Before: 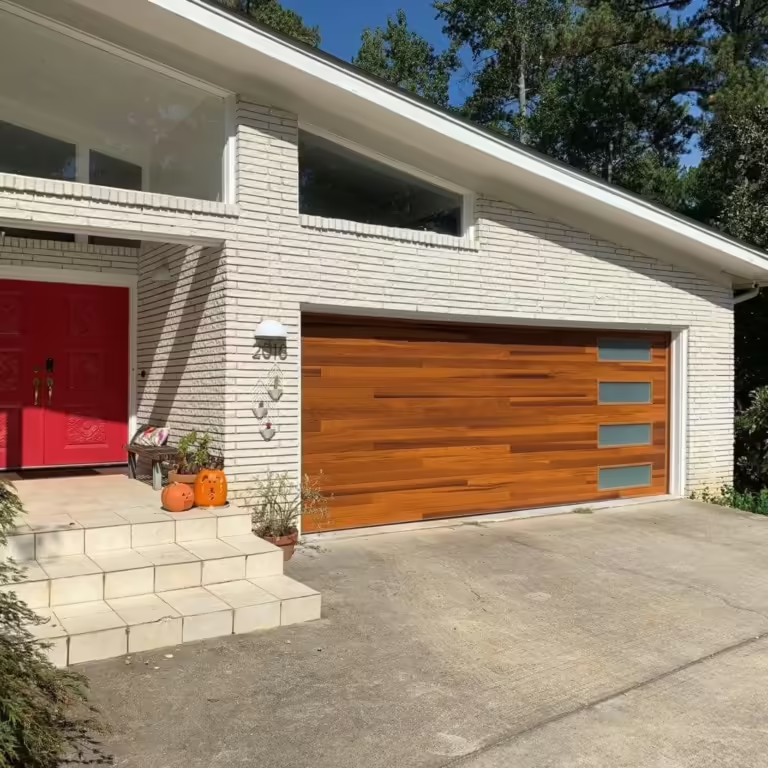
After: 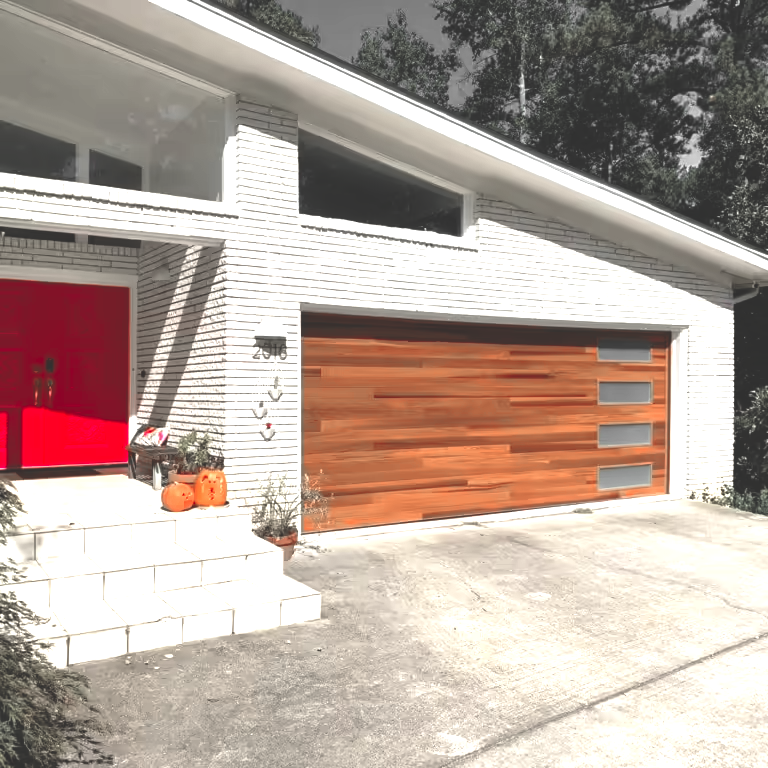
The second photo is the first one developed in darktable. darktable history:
rgb curve: curves: ch0 [(0, 0.186) (0.314, 0.284) (0.775, 0.708) (1, 1)], compensate middle gray true, preserve colors none
color zones: curves: ch1 [(0, 0.831) (0.08, 0.771) (0.157, 0.268) (0.241, 0.207) (0.562, -0.005) (0.714, -0.013) (0.876, 0.01) (1, 0.831)]
exposure: black level correction -0.002, exposure 1.115 EV, compensate highlight preservation false
